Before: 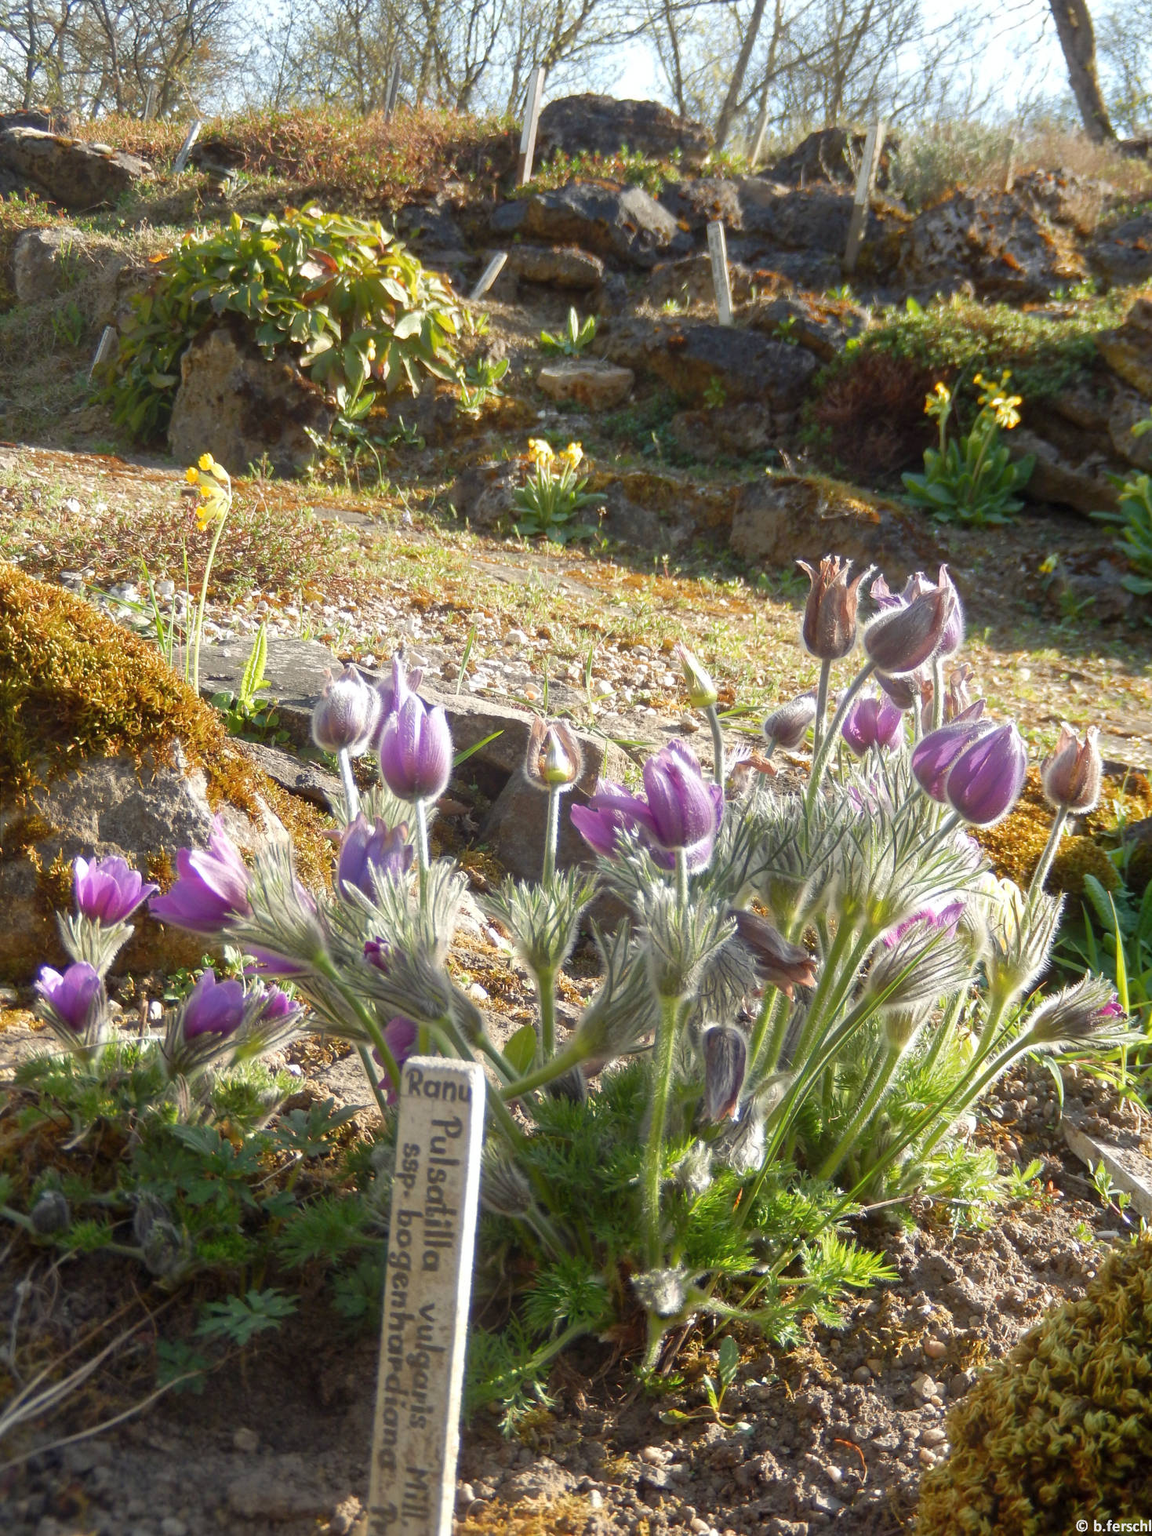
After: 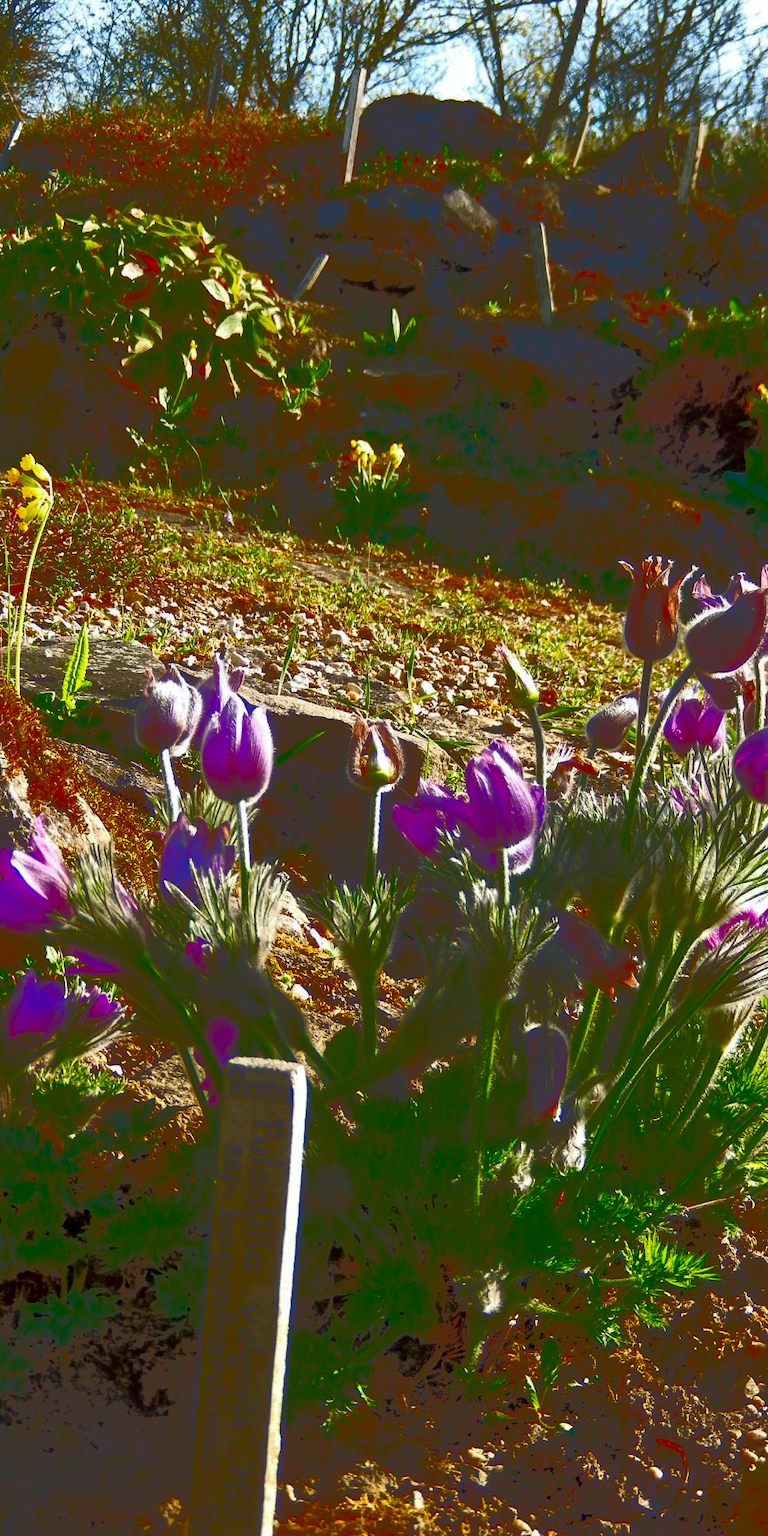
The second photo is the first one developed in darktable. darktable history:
crop and rotate: left 15.556%, right 17.783%
contrast brightness saturation: brightness -0.989, saturation 0.985
tone curve: curves: ch0 [(0, 0) (0.003, 0.231) (0.011, 0.231) (0.025, 0.231) (0.044, 0.231) (0.069, 0.235) (0.1, 0.24) (0.136, 0.246) (0.177, 0.256) (0.224, 0.279) (0.277, 0.313) (0.335, 0.354) (0.399, 0.428) (0.468, 0.514) (0.543, 0.61) (0.623, 0.728) (0.709, 0.808) (0.801, 0.873) (0.898, 0.909) (1, 1)], color space Lab, independent channels, preserve colors none
